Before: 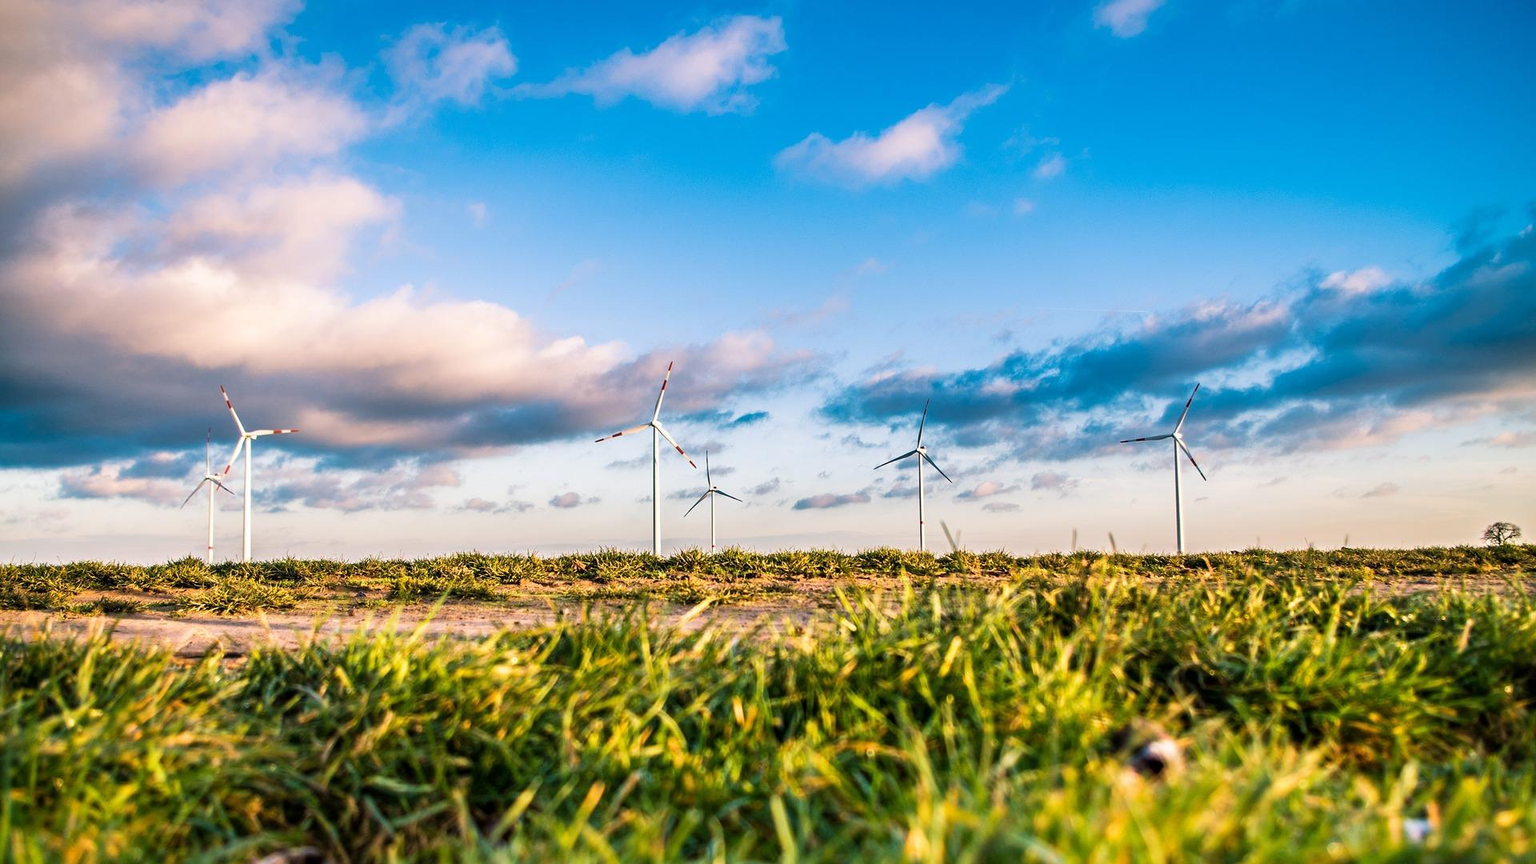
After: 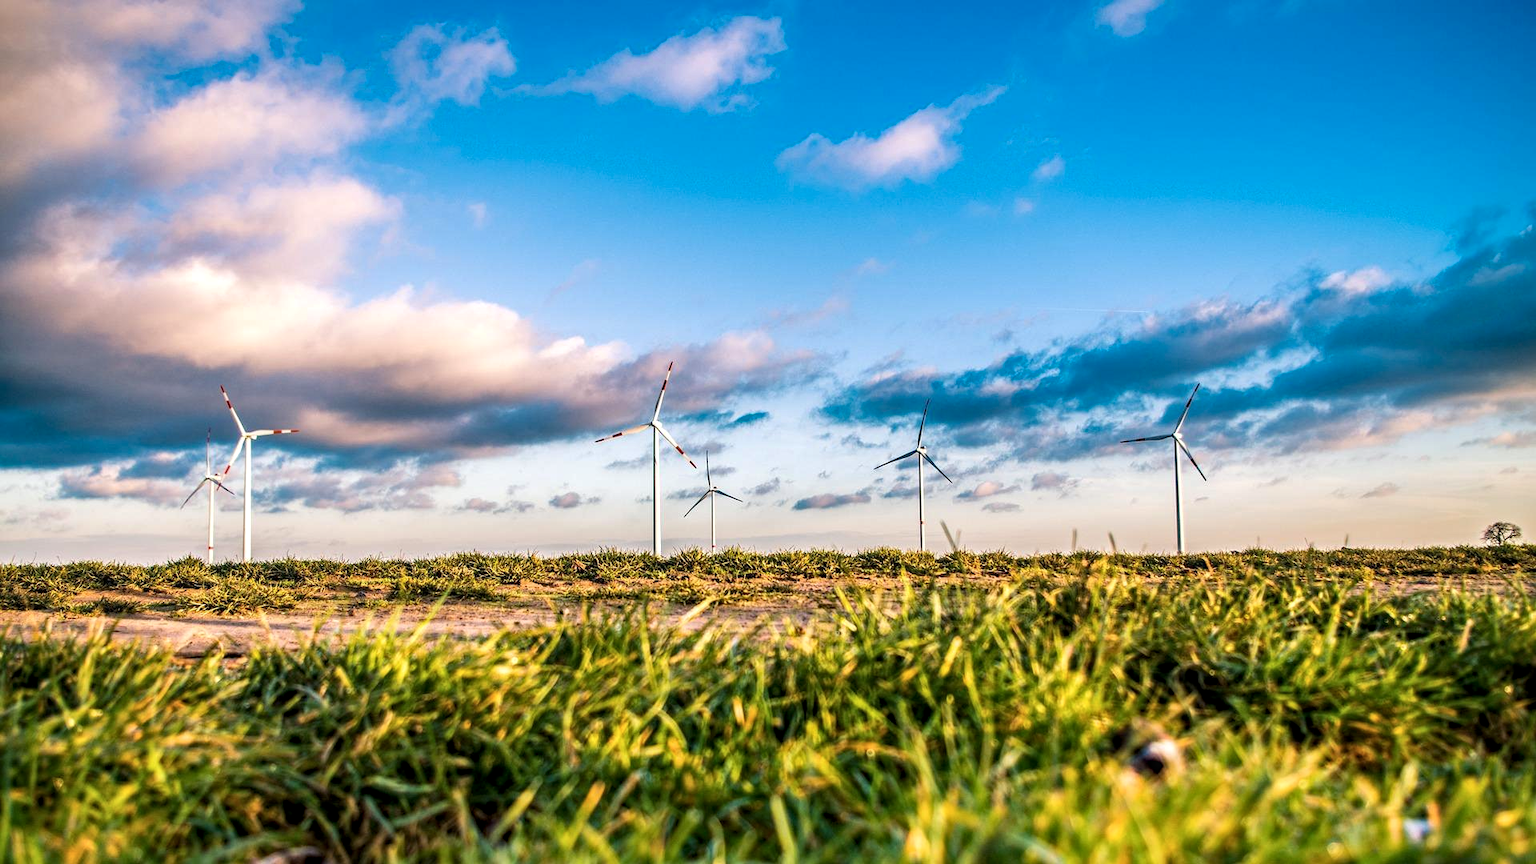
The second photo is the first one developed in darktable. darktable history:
color balance rgb: linear chroma grading › global chroma 1.5%, linear chroma grading › mid-tones -1%, perceptual saturation grading › global saturation -3%, perceptual saturation grading › shadows -2%
haze removal: compatibility mode true, adaptive false
local contrast: on, module defaults
